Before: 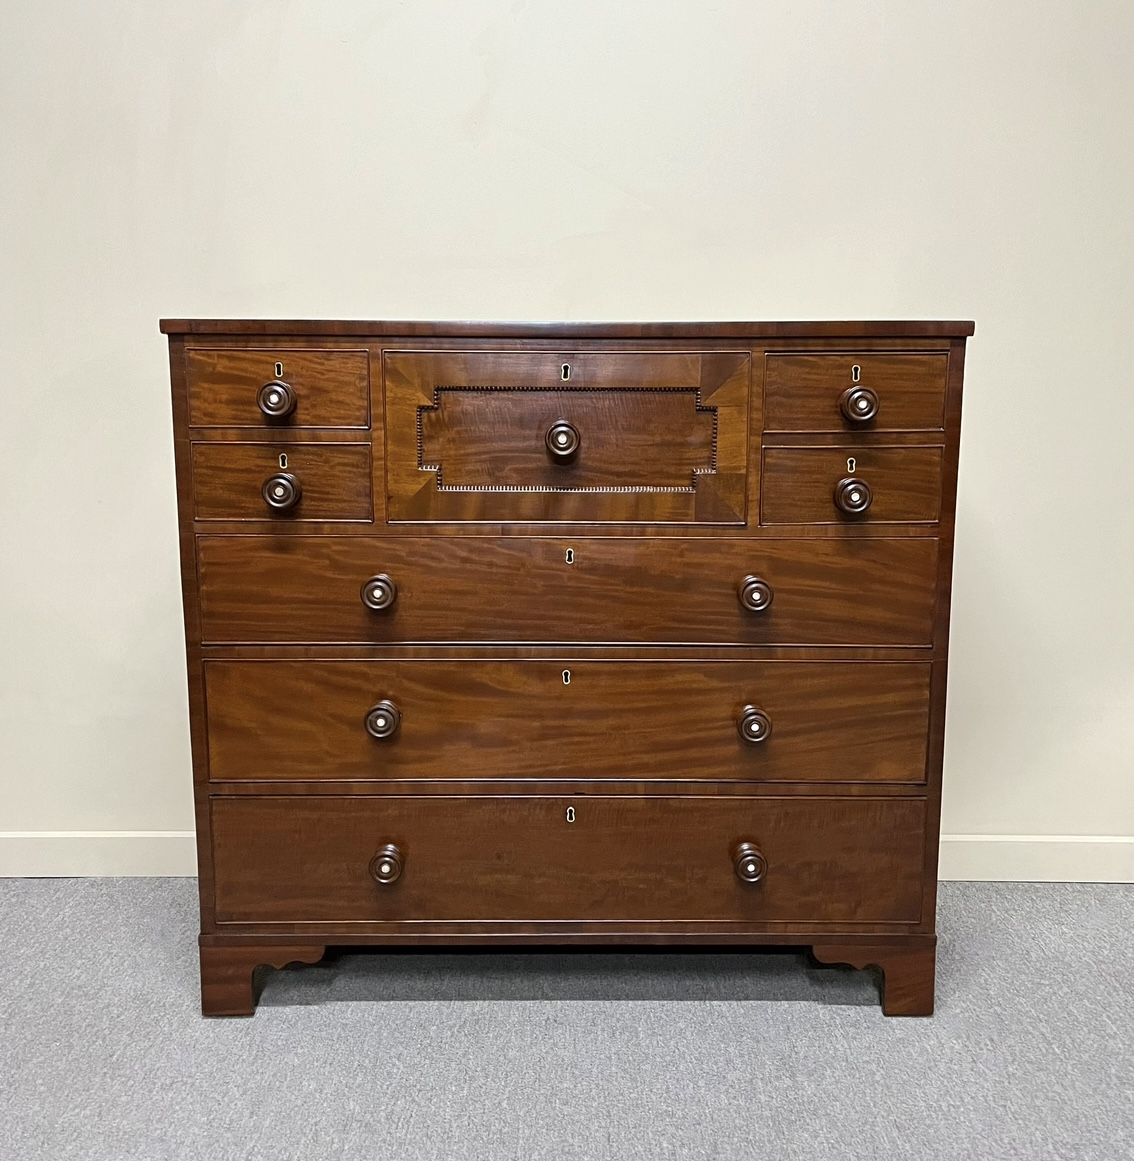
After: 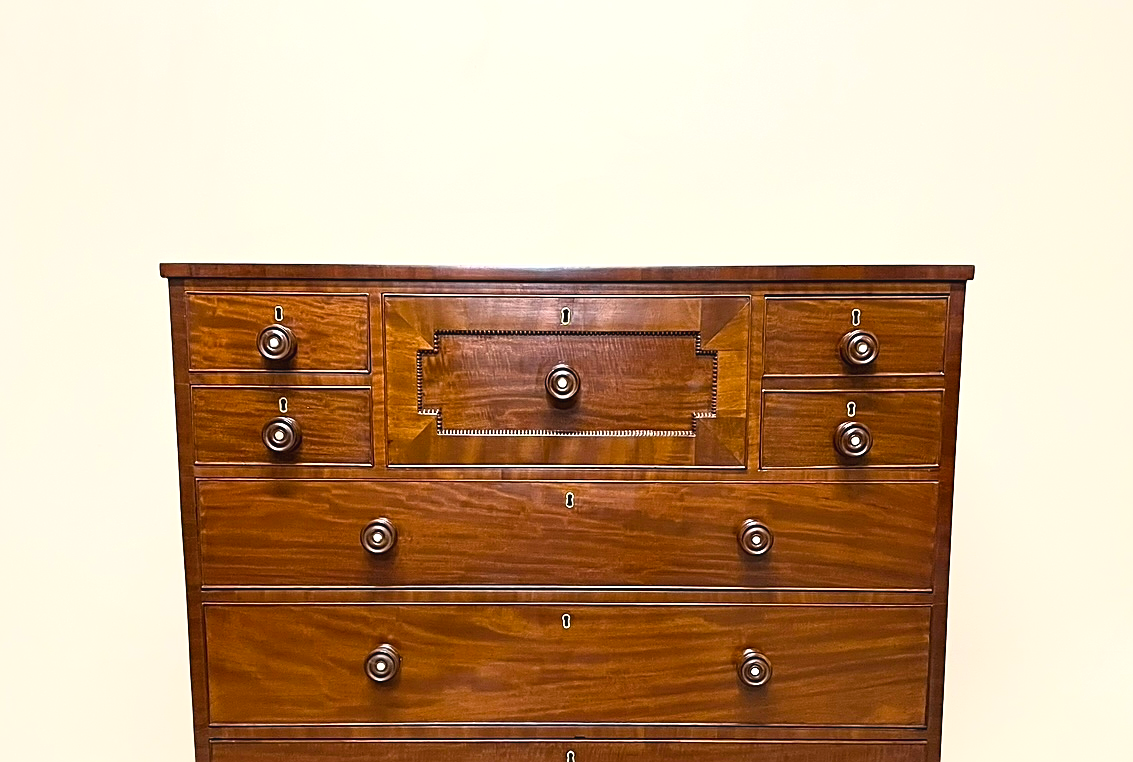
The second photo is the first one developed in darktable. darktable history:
sharpen: on, module defaults
color balance rgb: shadows lift › chroma 1%, shadows lift › hue 28.8°, power › hue 60°, highlights gain › chroma 1%, highlights gain › hue 60°, global offset › luminance 0.25%, perceptual saturation grading › highlights -20%, perceptual saturation grading › shadows 20%, perceptual brilliance grading › highlights 10%, perceptual brilliance grading › shadows -5%, global vibrance 19.67%
crop and rotate: top 4.848%, bottom 29.503%
base curve: curves: ch0 [(0, 0) (0.557, 0.834) (1, 1)]
